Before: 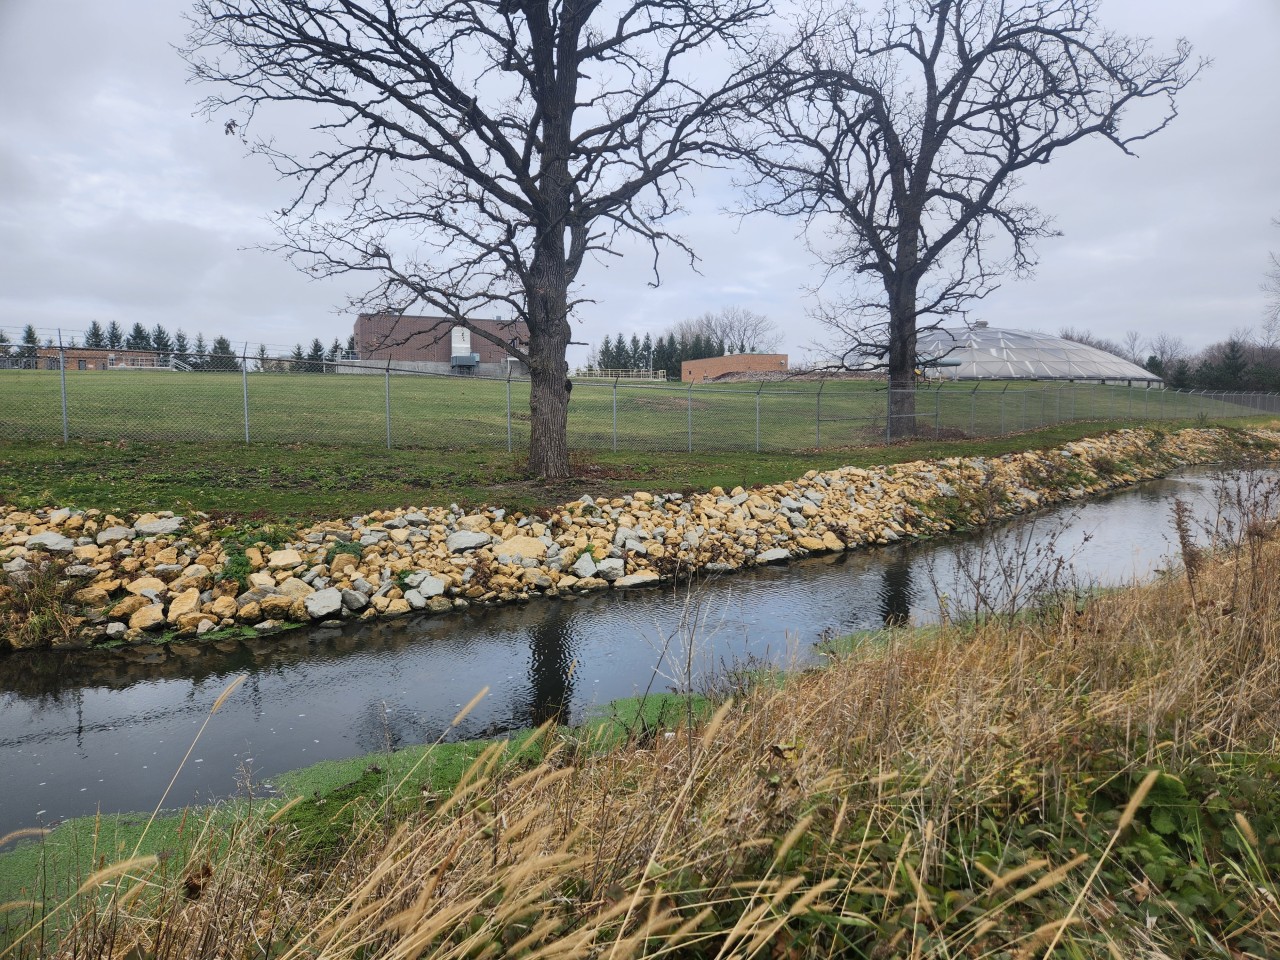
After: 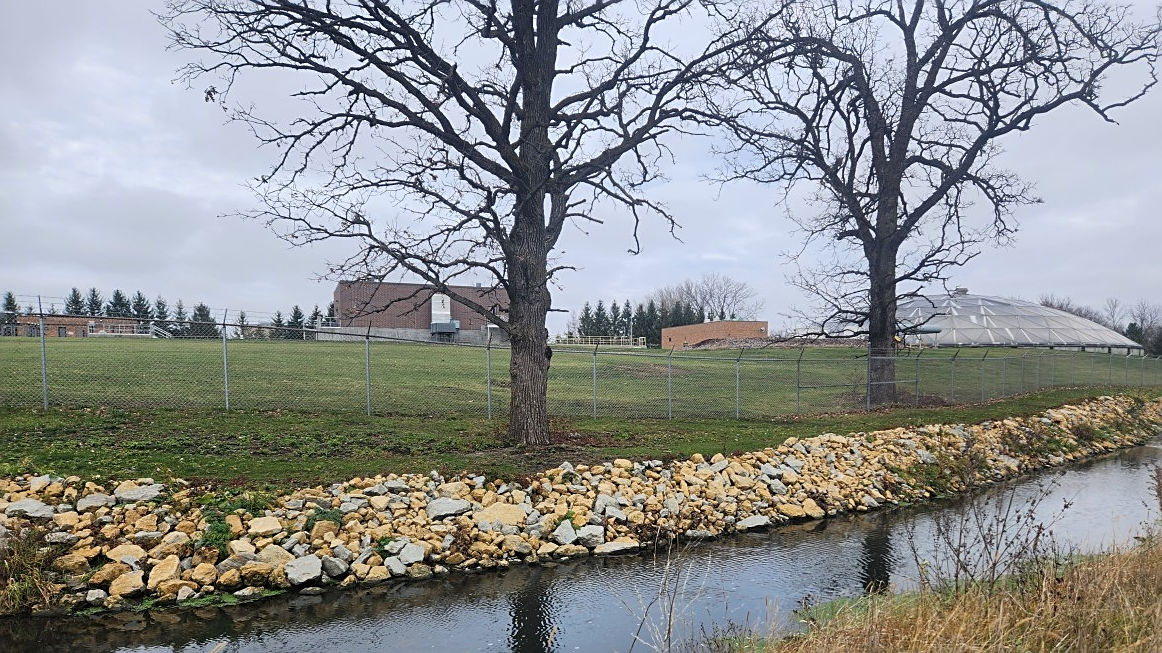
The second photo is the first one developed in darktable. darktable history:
sharpen: on, module defaults
crop: left 1.605%, top 3.452%, right 7.578%, bottom 28.44%
